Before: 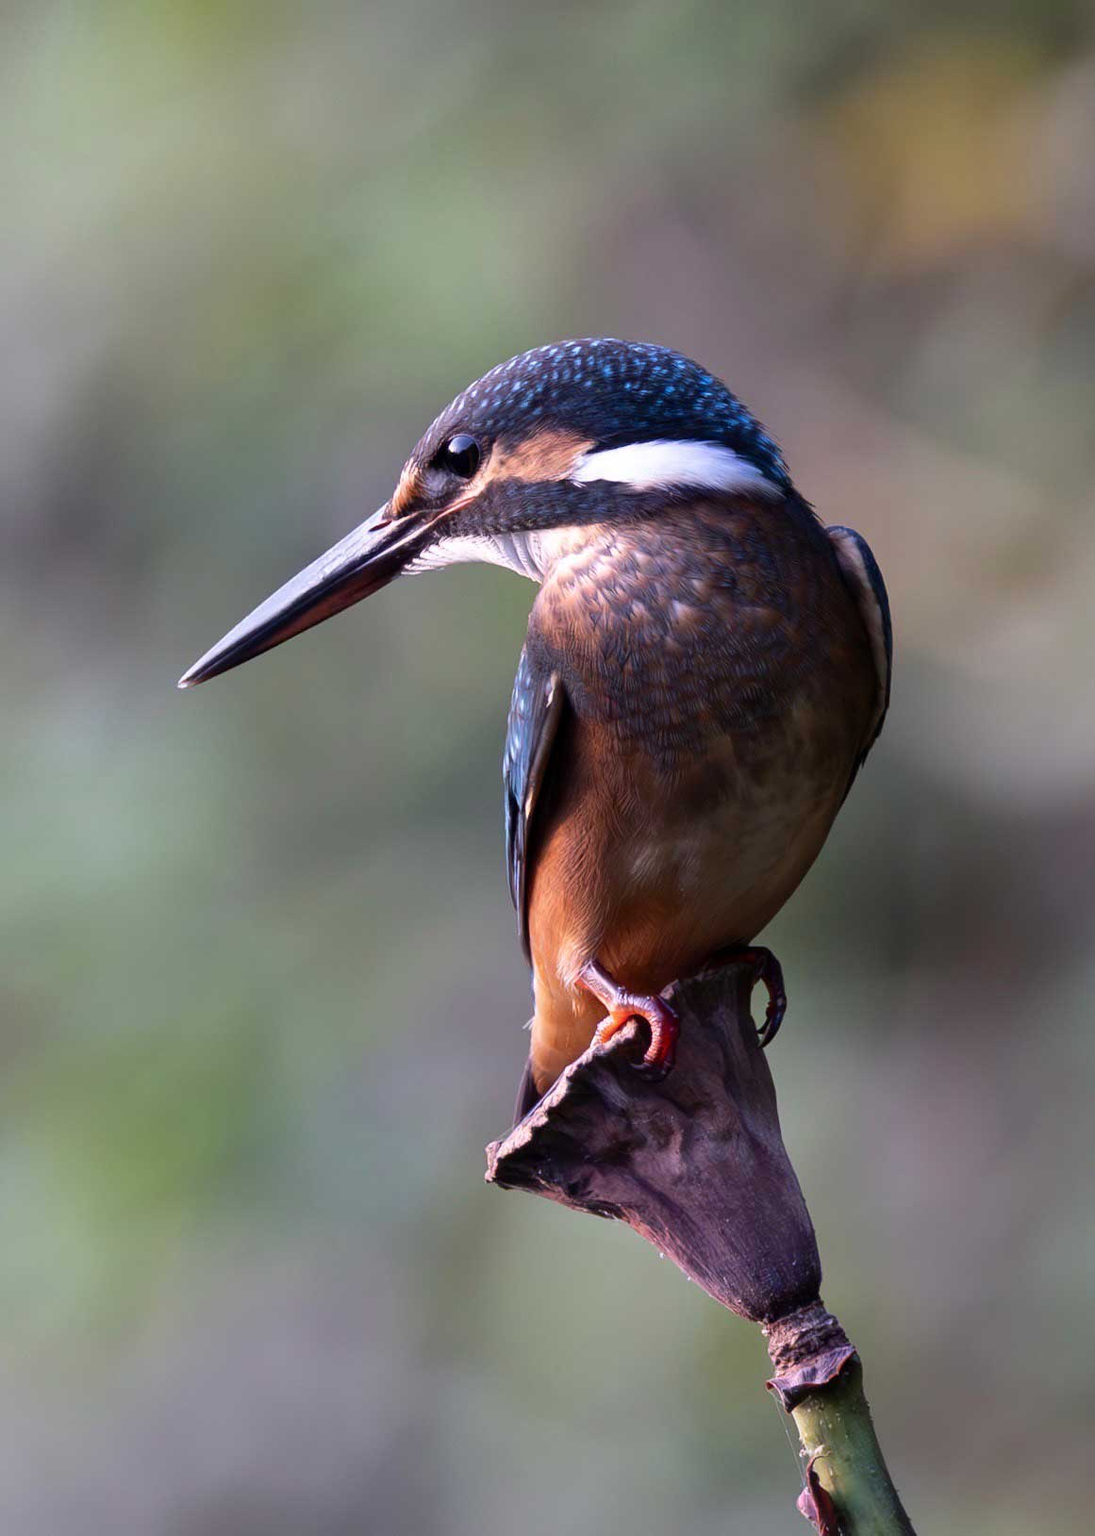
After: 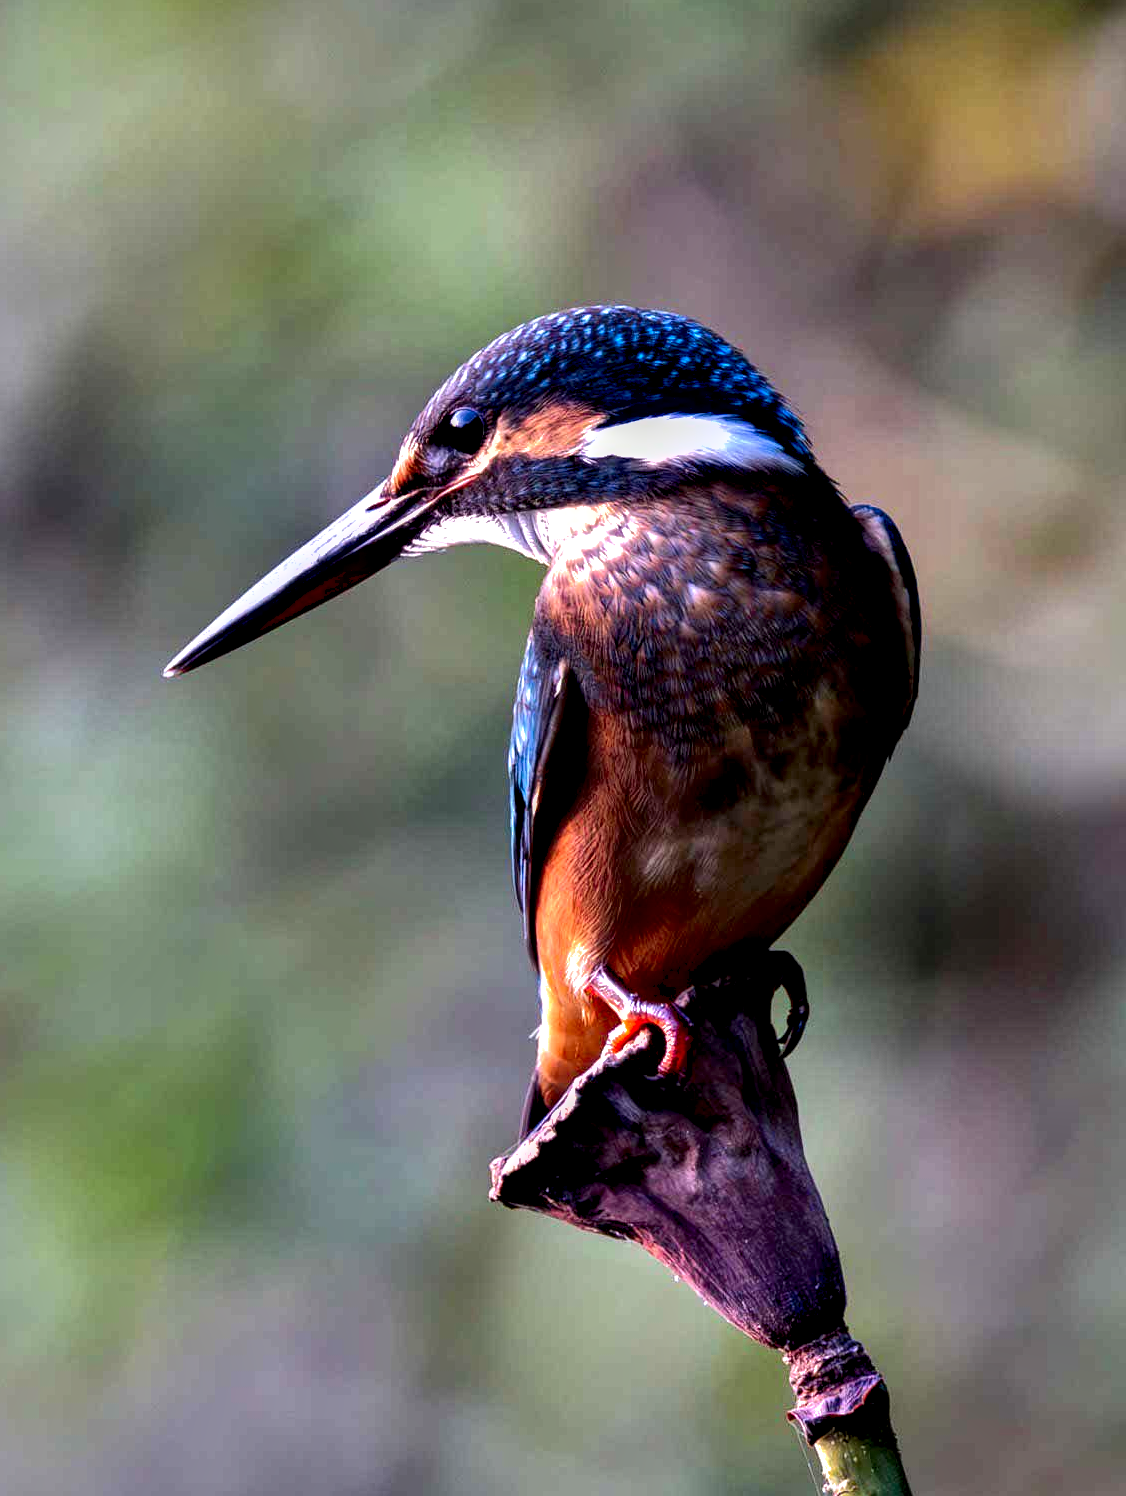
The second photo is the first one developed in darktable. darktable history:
contrast brightness saturation: brightness -0.025, saturation 0.362
crop: left 2.184%, top 3.263%, right 0.761%, bottom 4.844%
shadows and highlights: shadows 39.86, highlights -59.82
local contrast: detail 160%
color calibration: illuminant same as pipeline (D50), adaptation none (bypass), x 0.333, y 0.334, temperature 5021.63 K
contrast equalizer: octaves 7, y [[0.6 ×6], [0.55 ×6], [0 ×6], [0 ×6], [0 ×6]]
